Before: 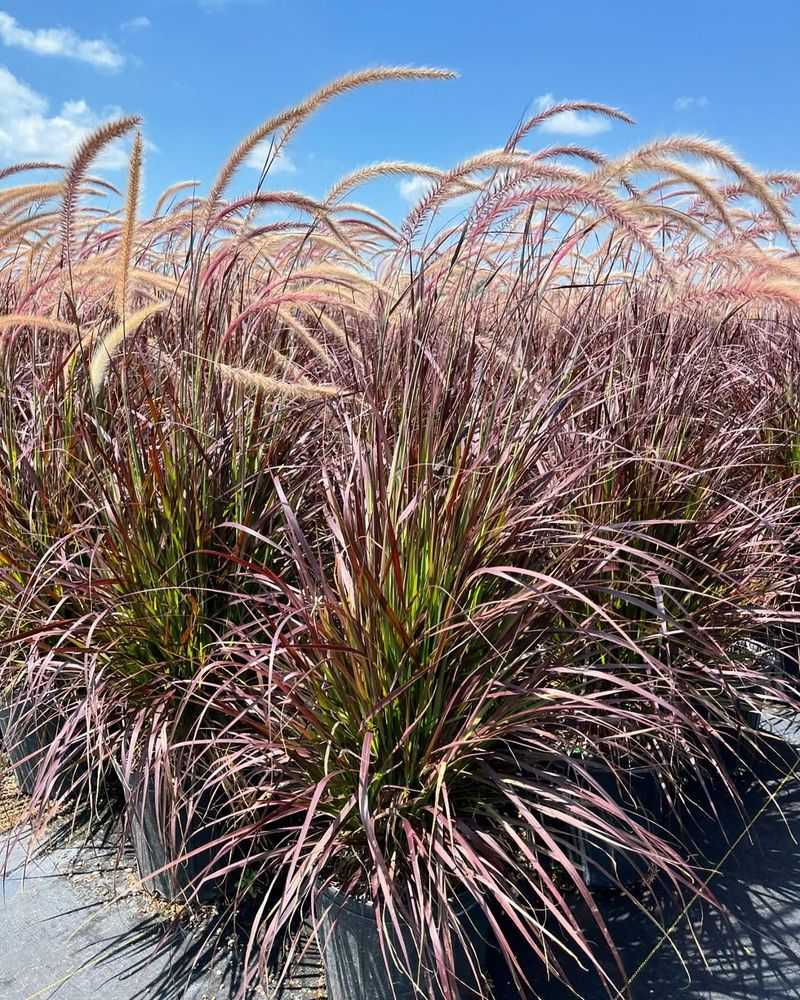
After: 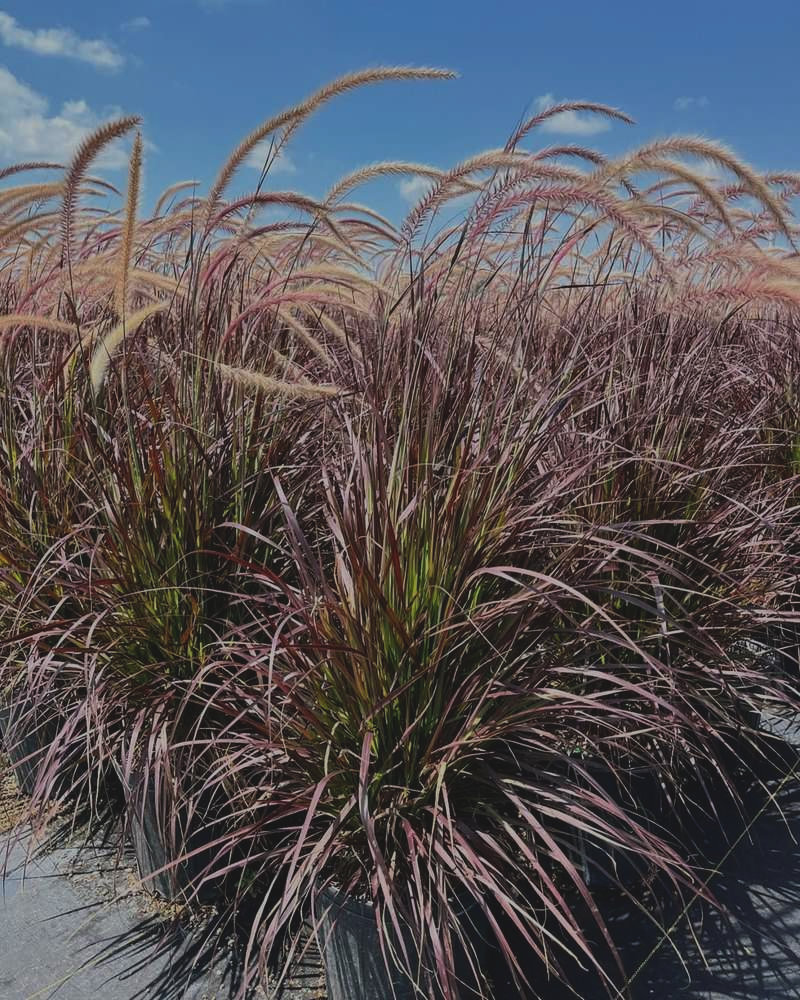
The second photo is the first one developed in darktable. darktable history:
exposure: black level correction -0.018, exposure -1.108 EV, compensate exposure bias true, compensate highlight preservation false
